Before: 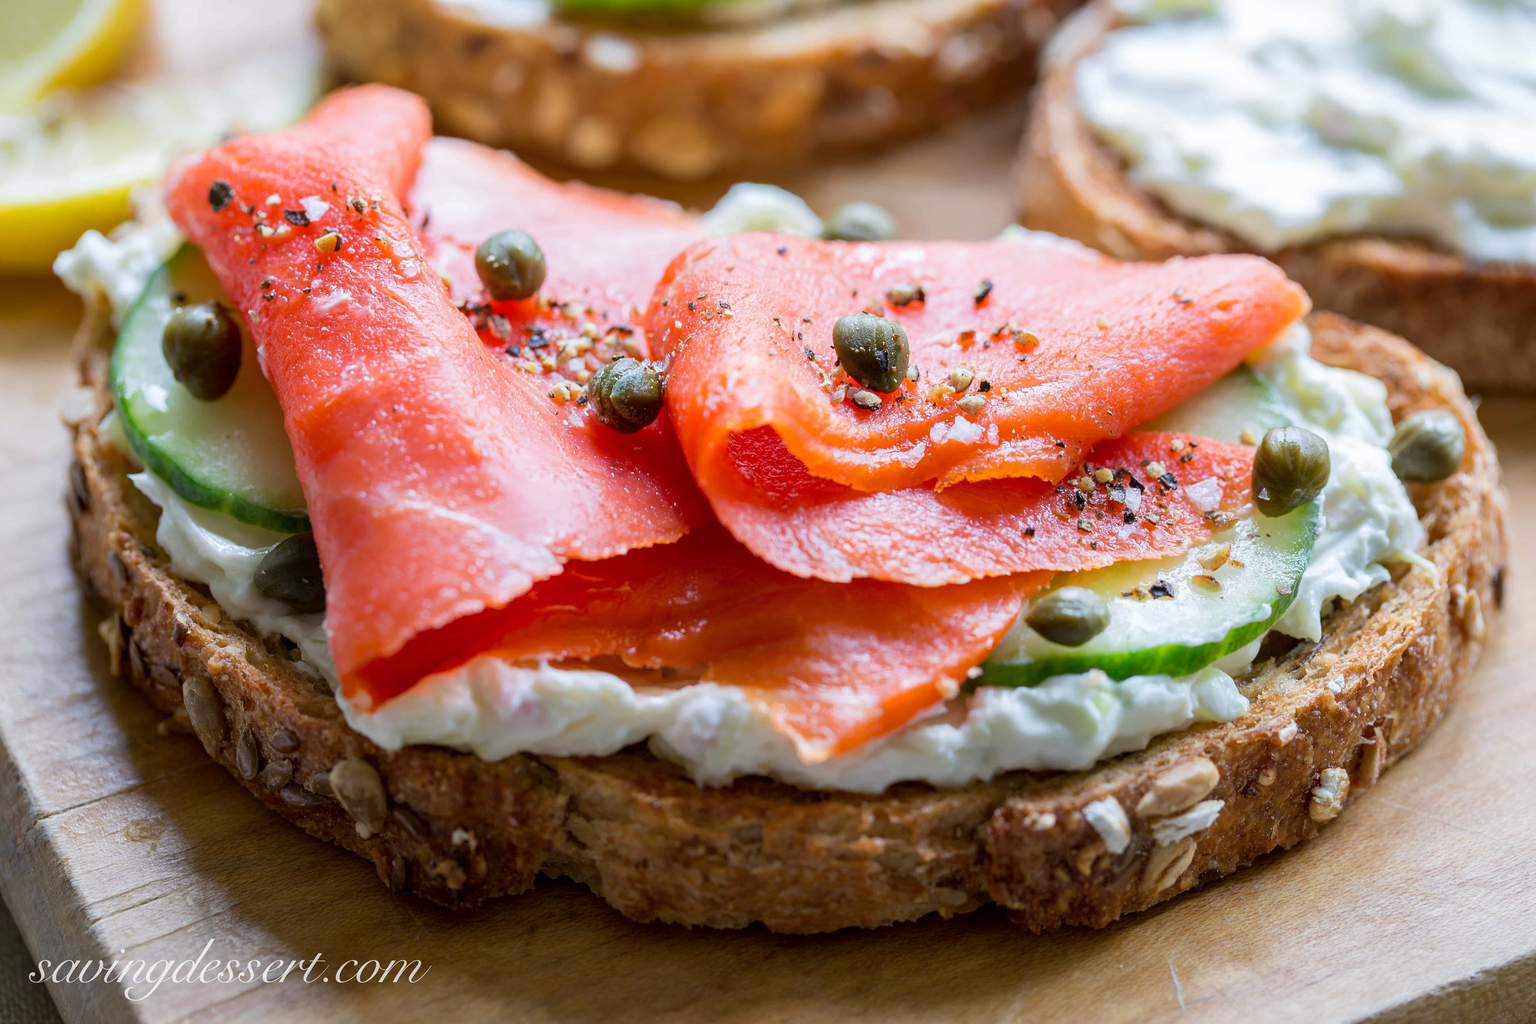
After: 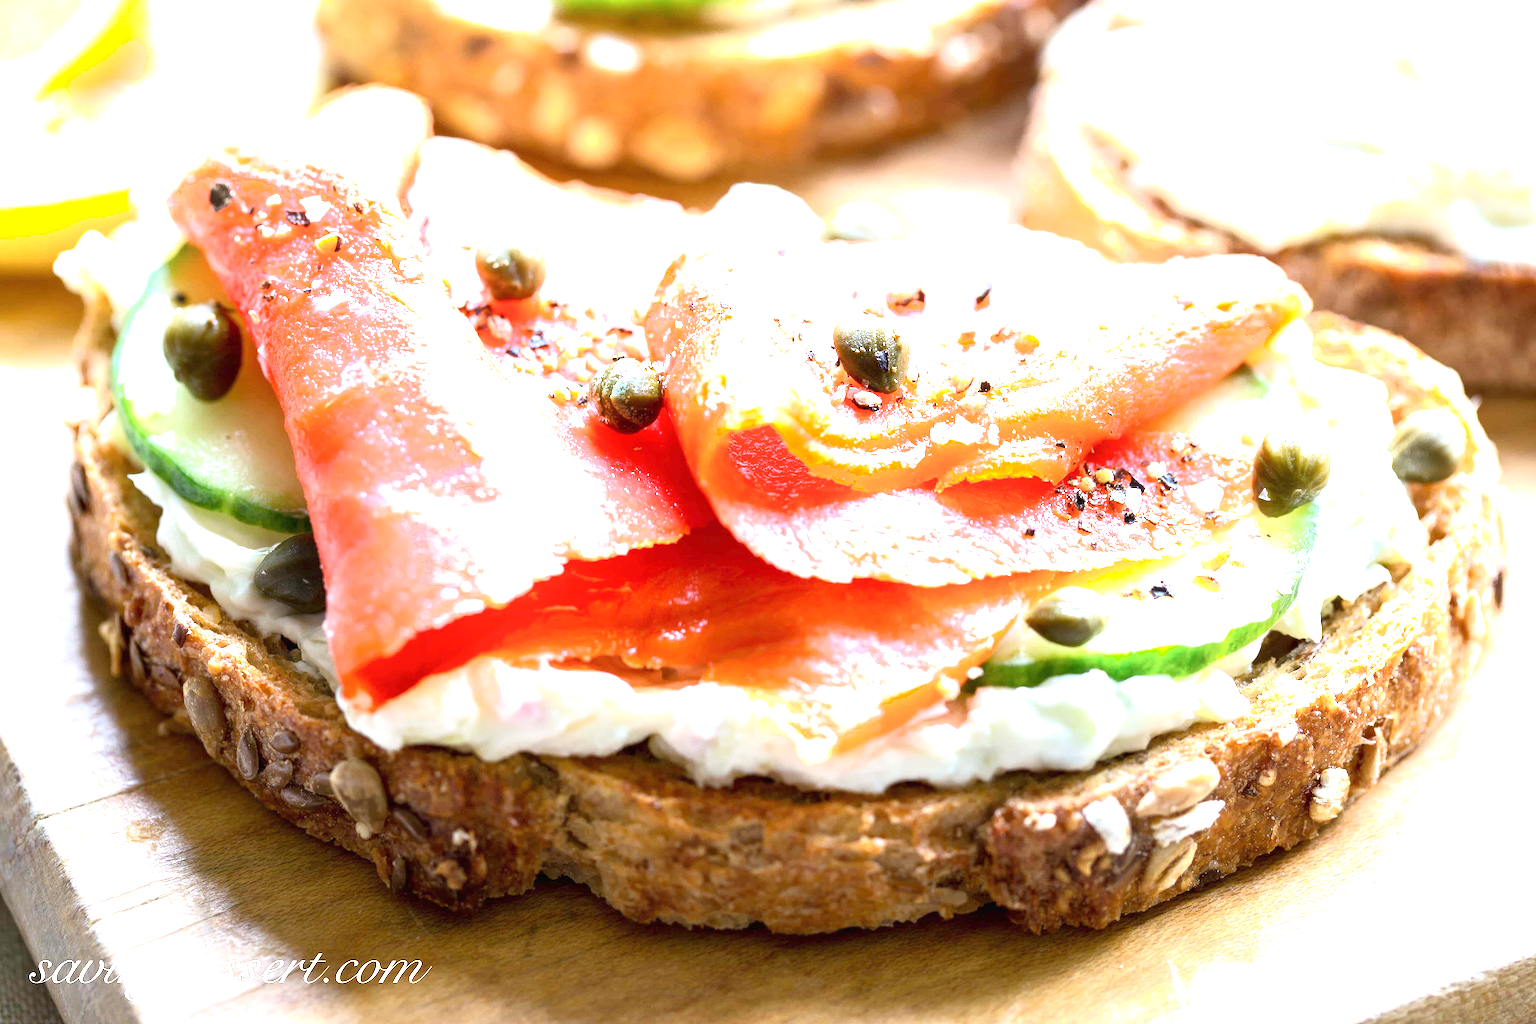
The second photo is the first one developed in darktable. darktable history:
exposure: black level correction 0, exposure 1.664 EV, compensate highlight preservation false
shadows and highlights: shadows -1.5, highlights 39.12
